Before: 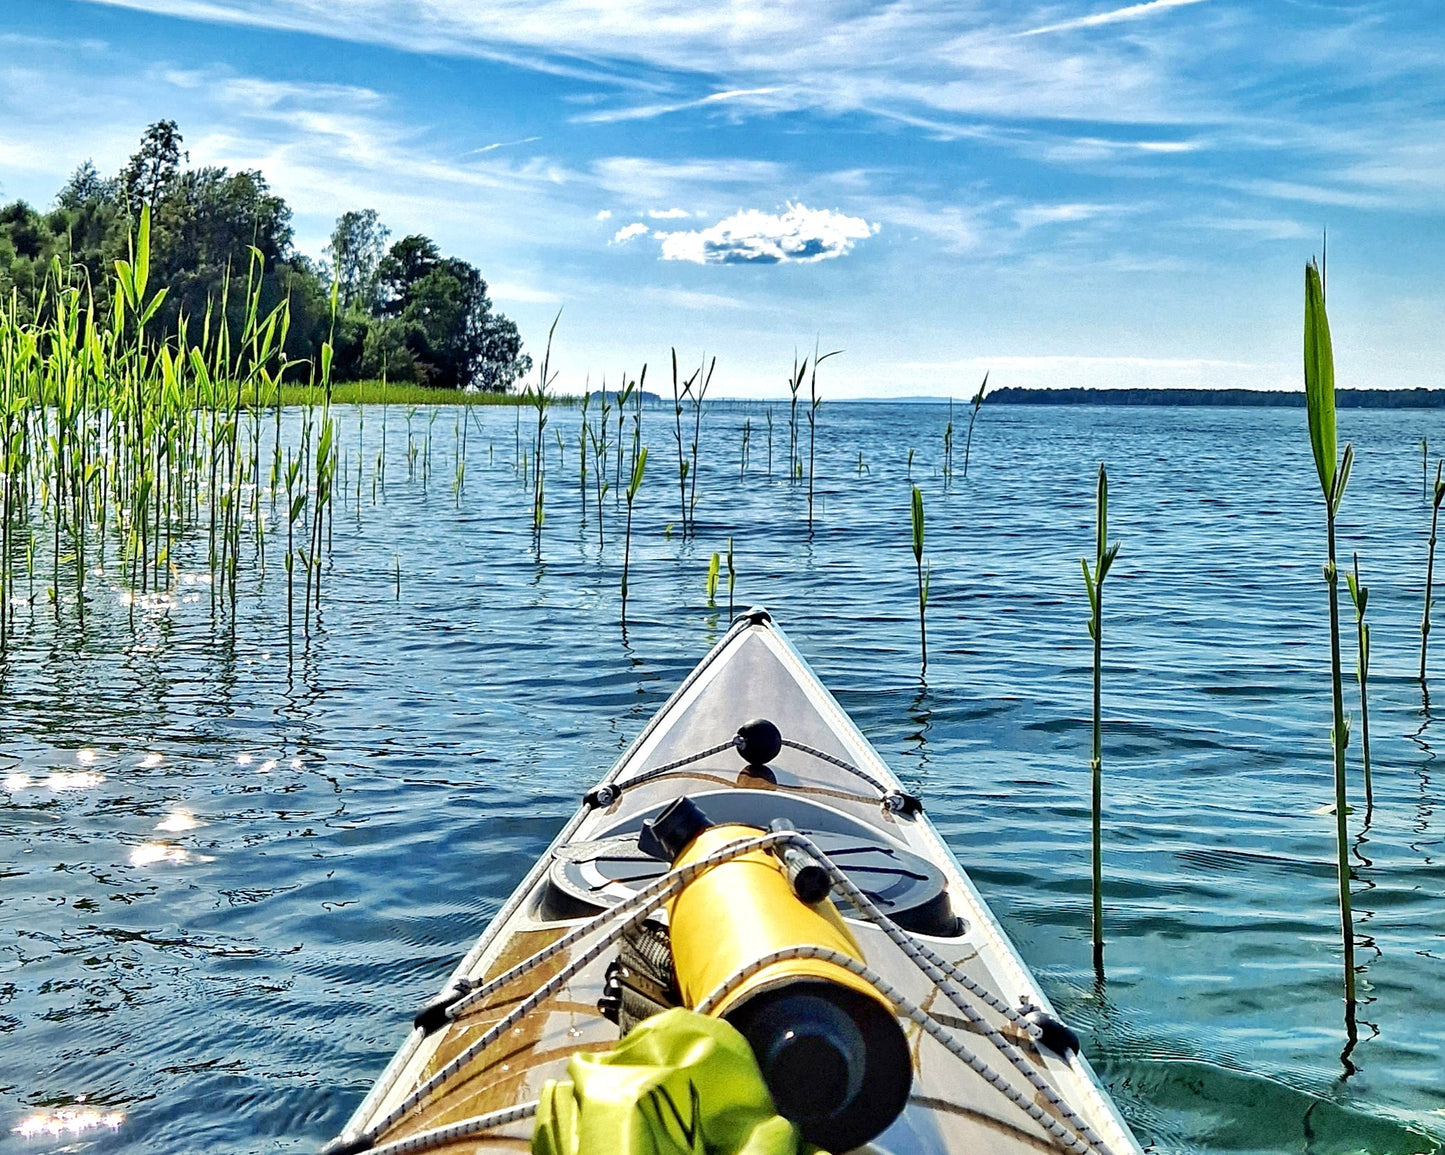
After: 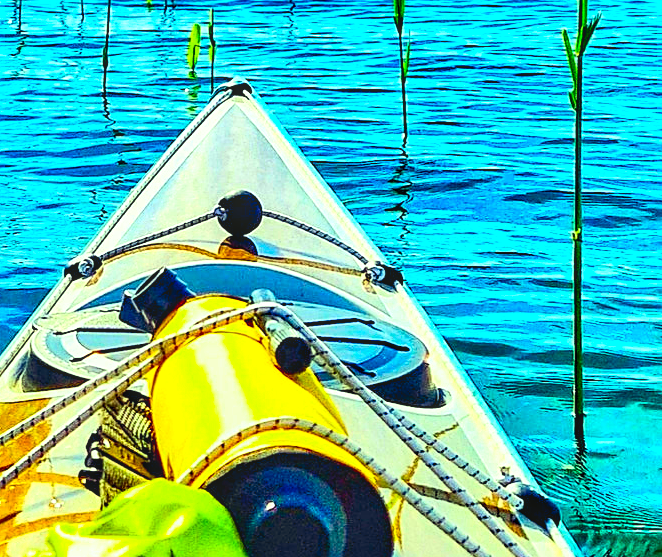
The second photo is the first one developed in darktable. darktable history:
exposure: exposure 0.559 EV, compensate highlight preservation false
local contrast: highlights 55%, shadows 52%, detail 130%, midtone range 0.454
contrast brightness saturation: contrast 0.236, brightness 0.09
color balance rgb: global offset › chroma 0.052%, global offset › hue 254.16°, linear chroma grading › global chroma 9.943%, perceptual saturation grading › global saturation 30.333%, global vibrance 20%
crop: left 35.966%, top 45.824%, right 18.172%, bottom 5.923%
color correction: highlights a* -10.89, highlights b* 9.87, saturation 1.71
sharpen: on, module defaults
